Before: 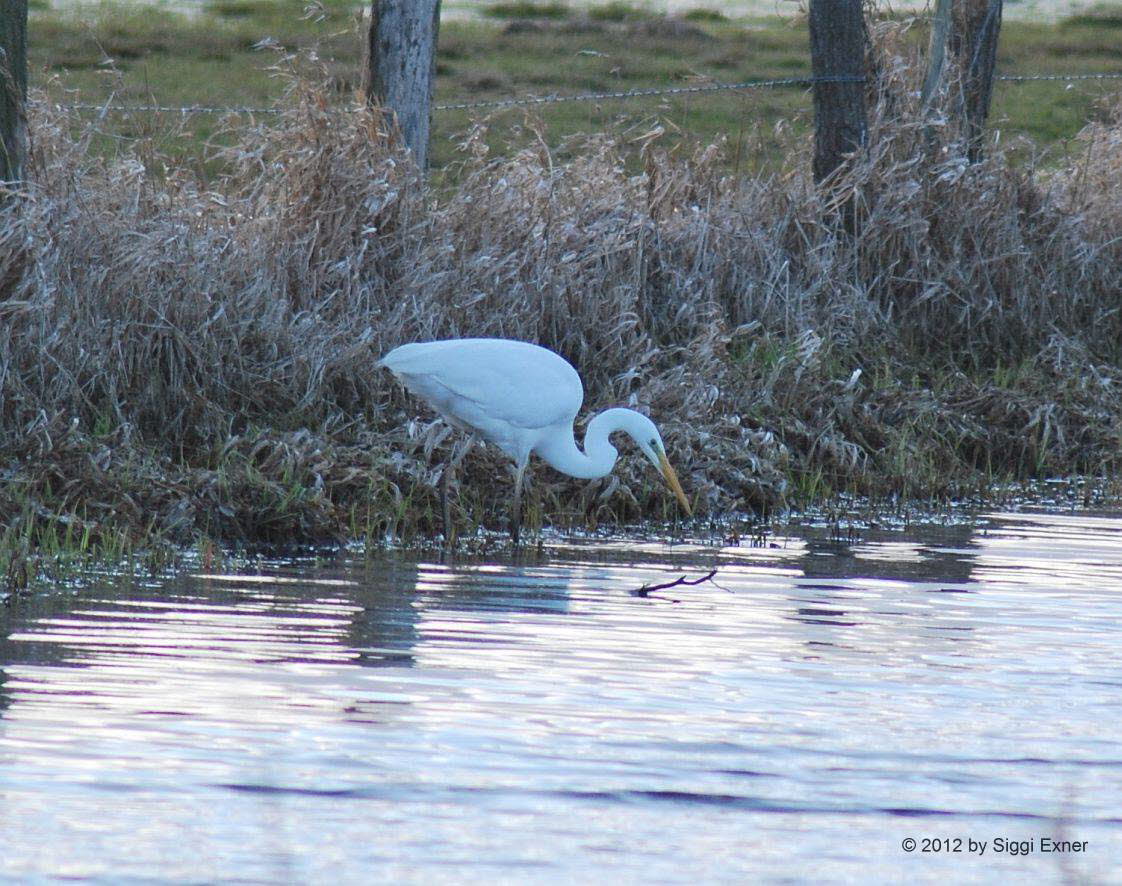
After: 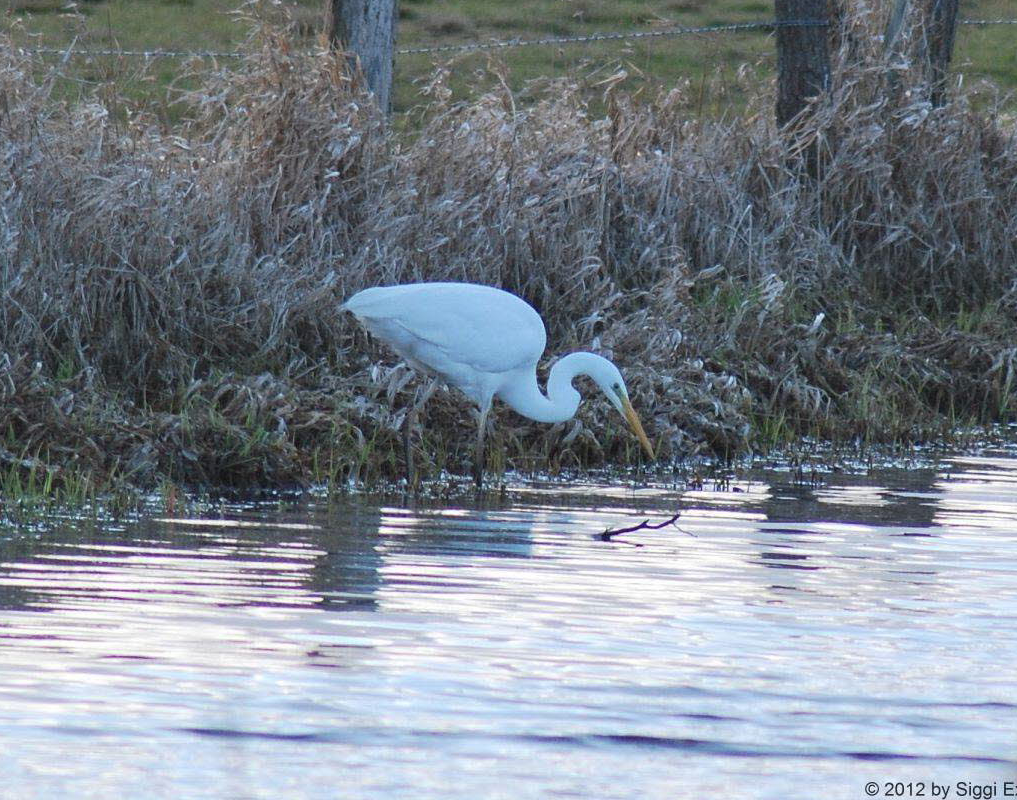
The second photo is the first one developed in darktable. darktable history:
crop: left 3.337%, top 6.384%, right 5.98%, bottom 3.296%
